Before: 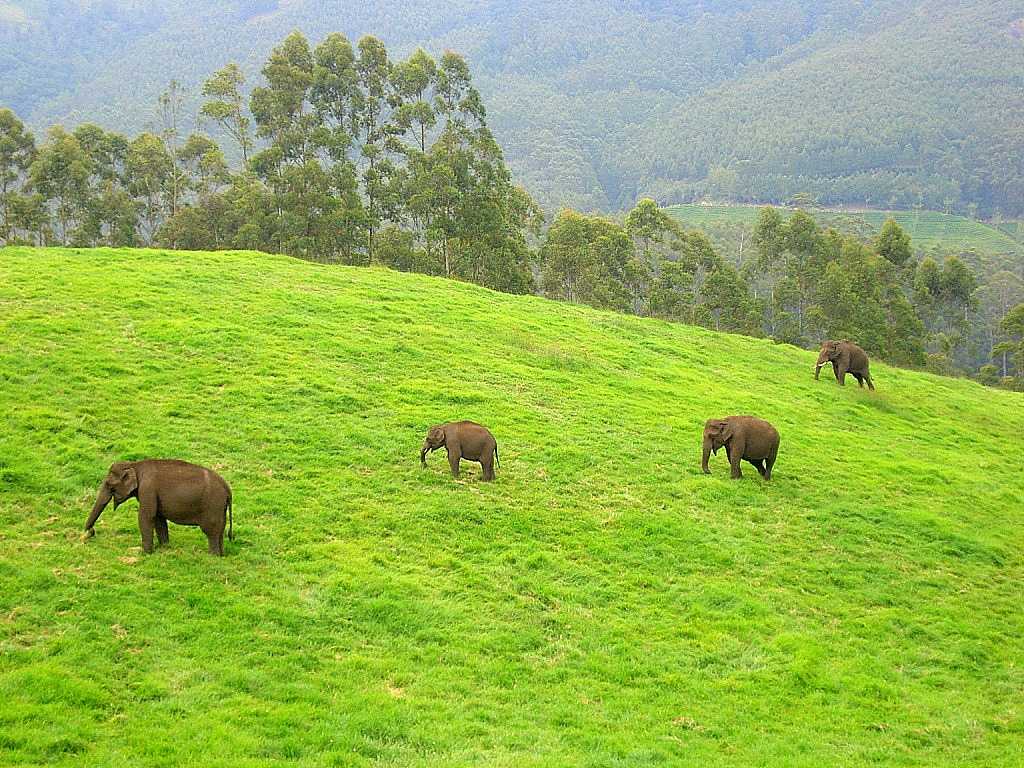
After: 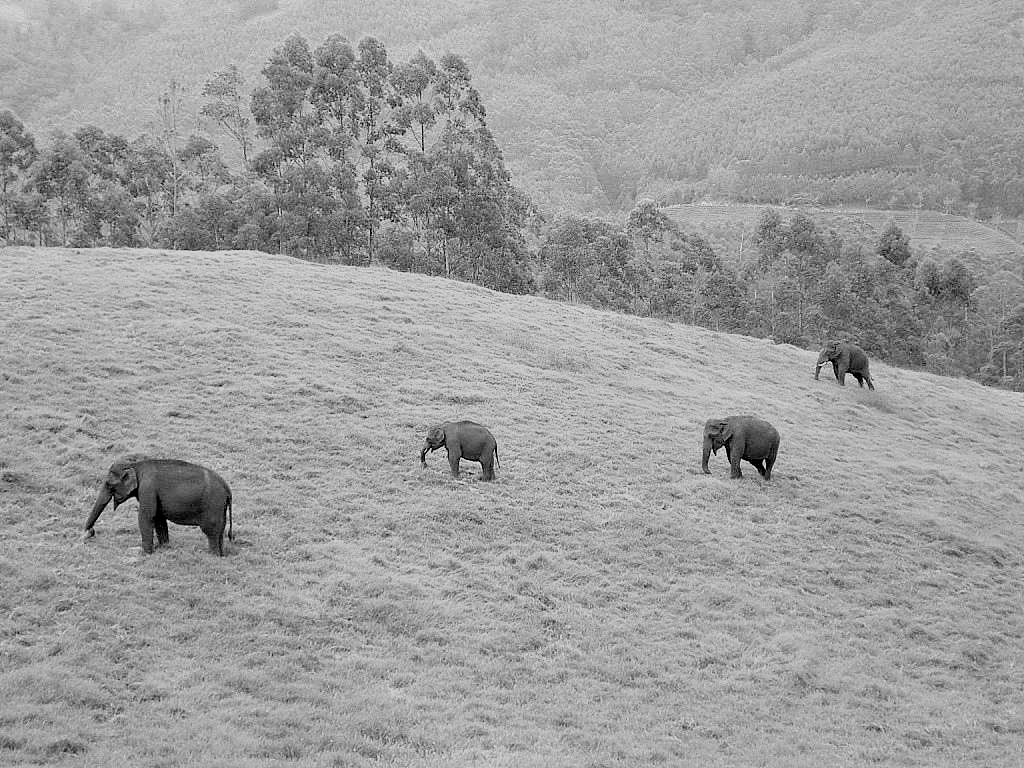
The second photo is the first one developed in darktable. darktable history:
monochrome: a 1.94, b -0.638
haze removal: strength 0.29, distance 0.25, compatibility mode true, adaptive false
filmic rgb: black relative exposure -7.75 EV, white relative exposure 4.4 EV, threshold 3 EV, target black luminance 0%, hardness 3.76, latitude 50.51%, contrast 1.074, highlights saturation mix 10%, shadows ↔ highlights balance -0.22%, color science v4 (2020), enable highlight reconstruction true
